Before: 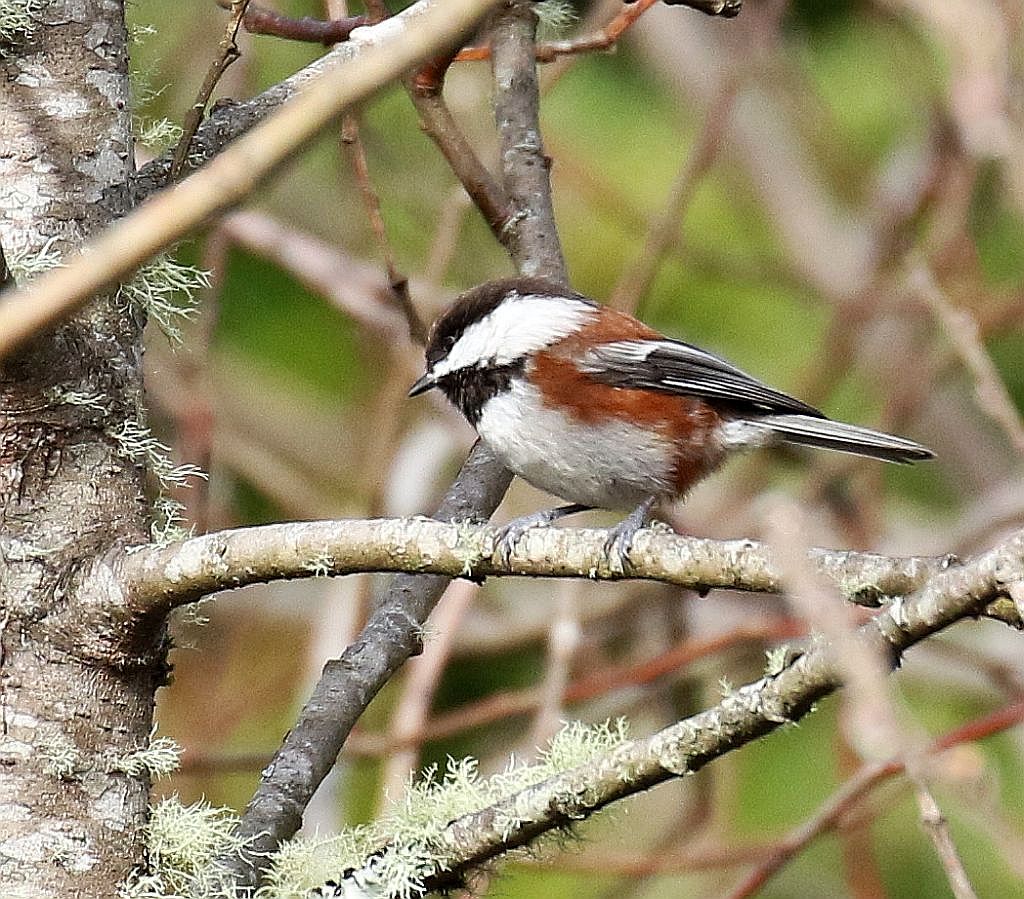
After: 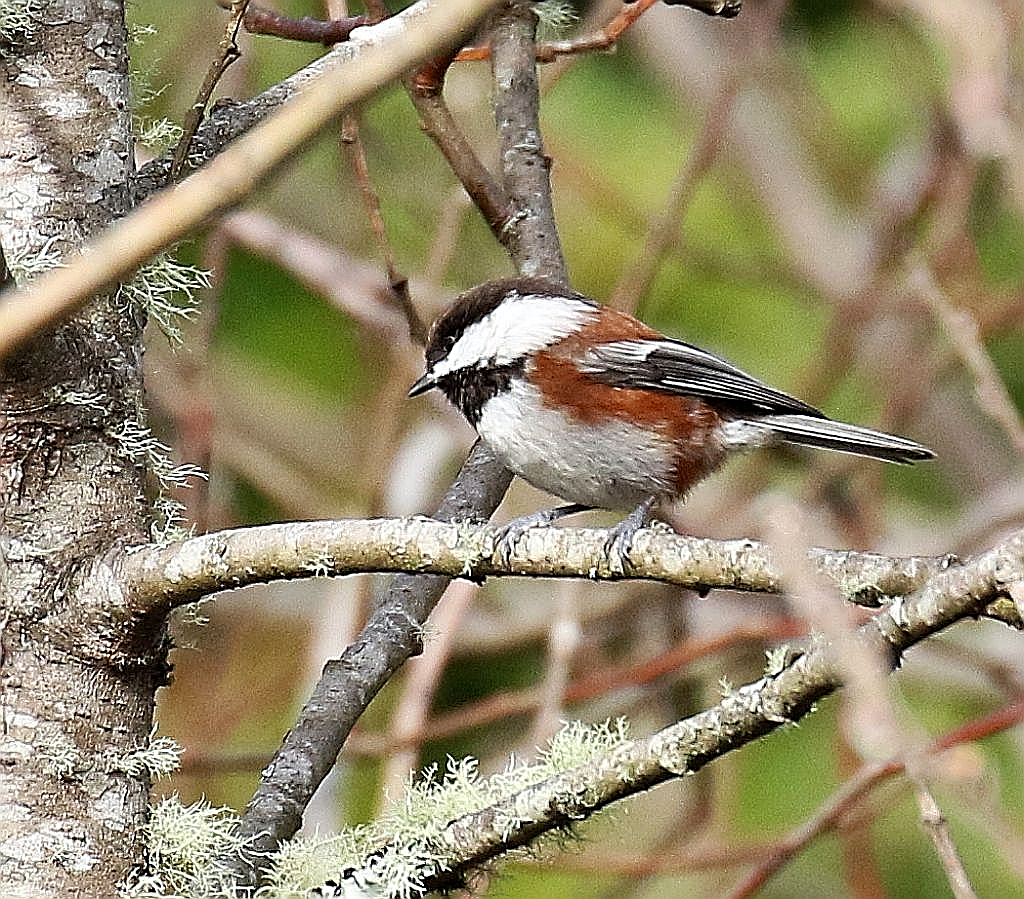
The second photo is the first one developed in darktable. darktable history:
sharpen: radius 2.543, amount 0.642
